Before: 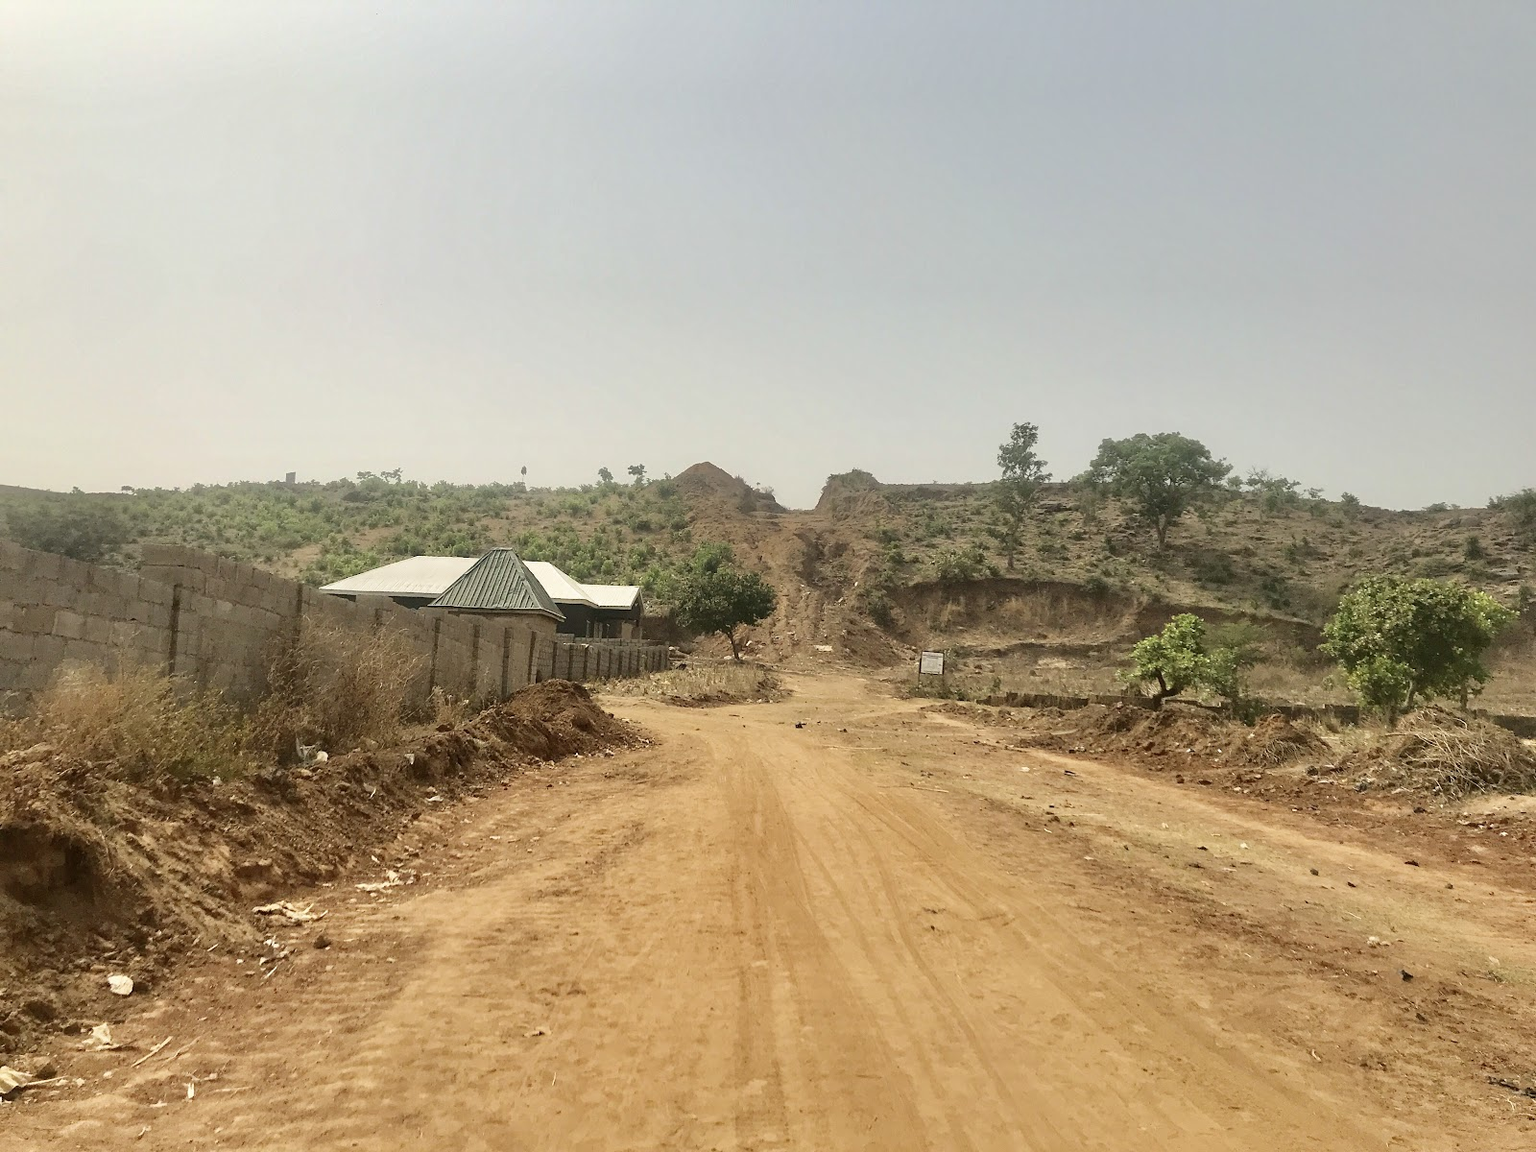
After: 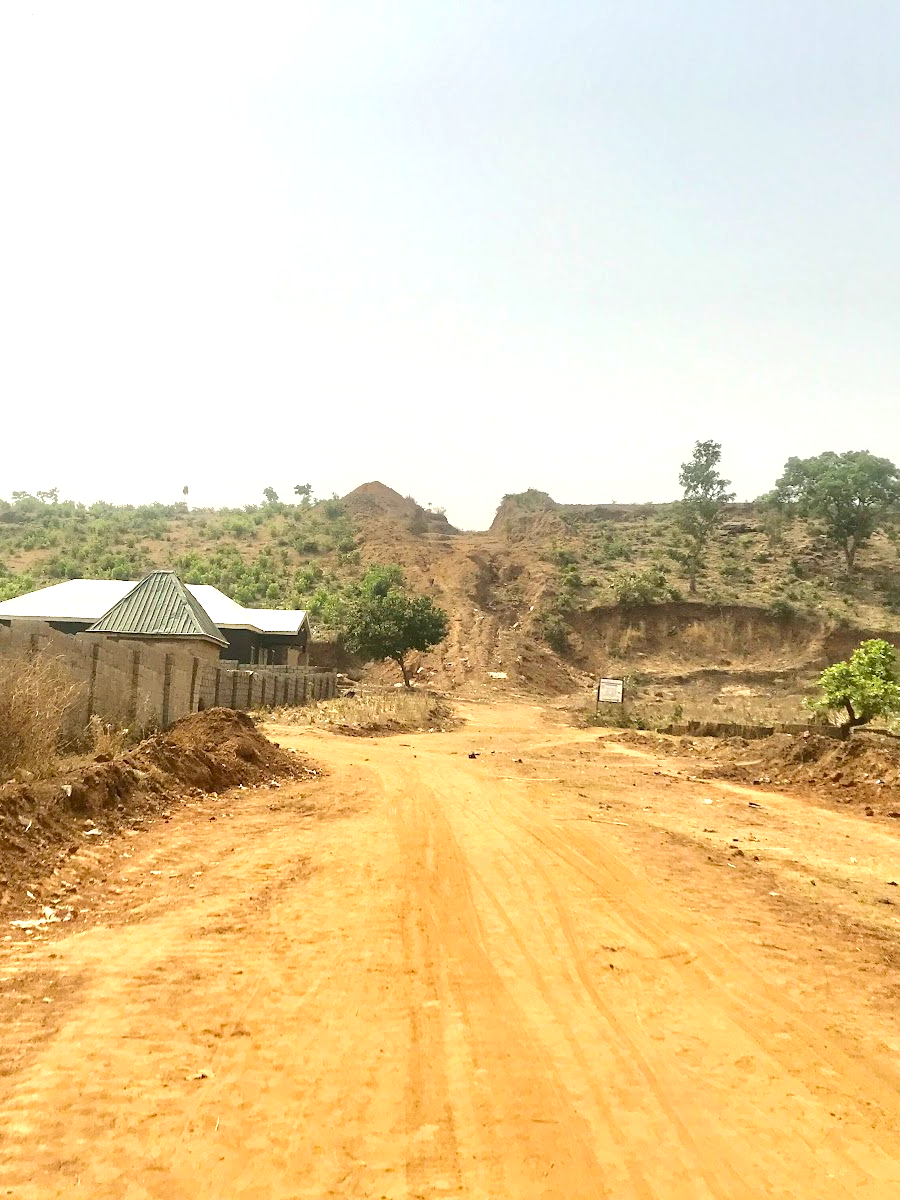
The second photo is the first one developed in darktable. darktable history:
rgb levels: preserve colors max RGB
exposure: exposure 0.781 EV, compensate highlight preservation false
crop and rotate: left 22.516%, right 21.234%
color balance: output saturation 110%
